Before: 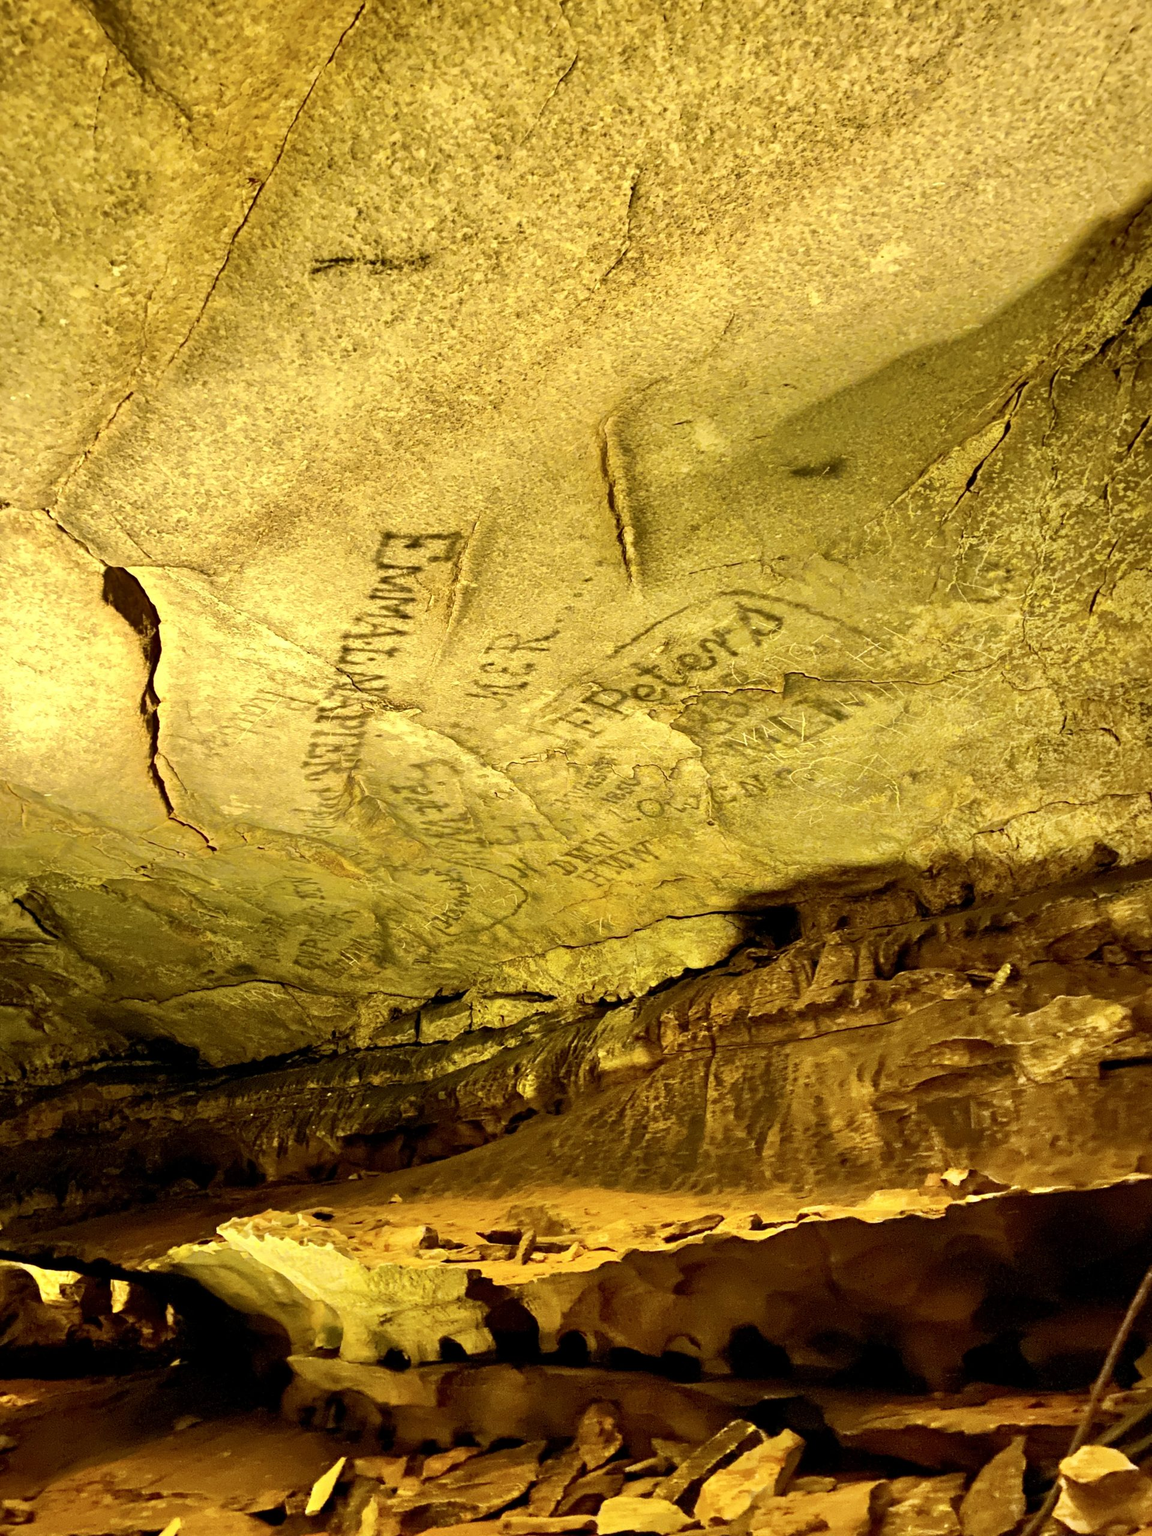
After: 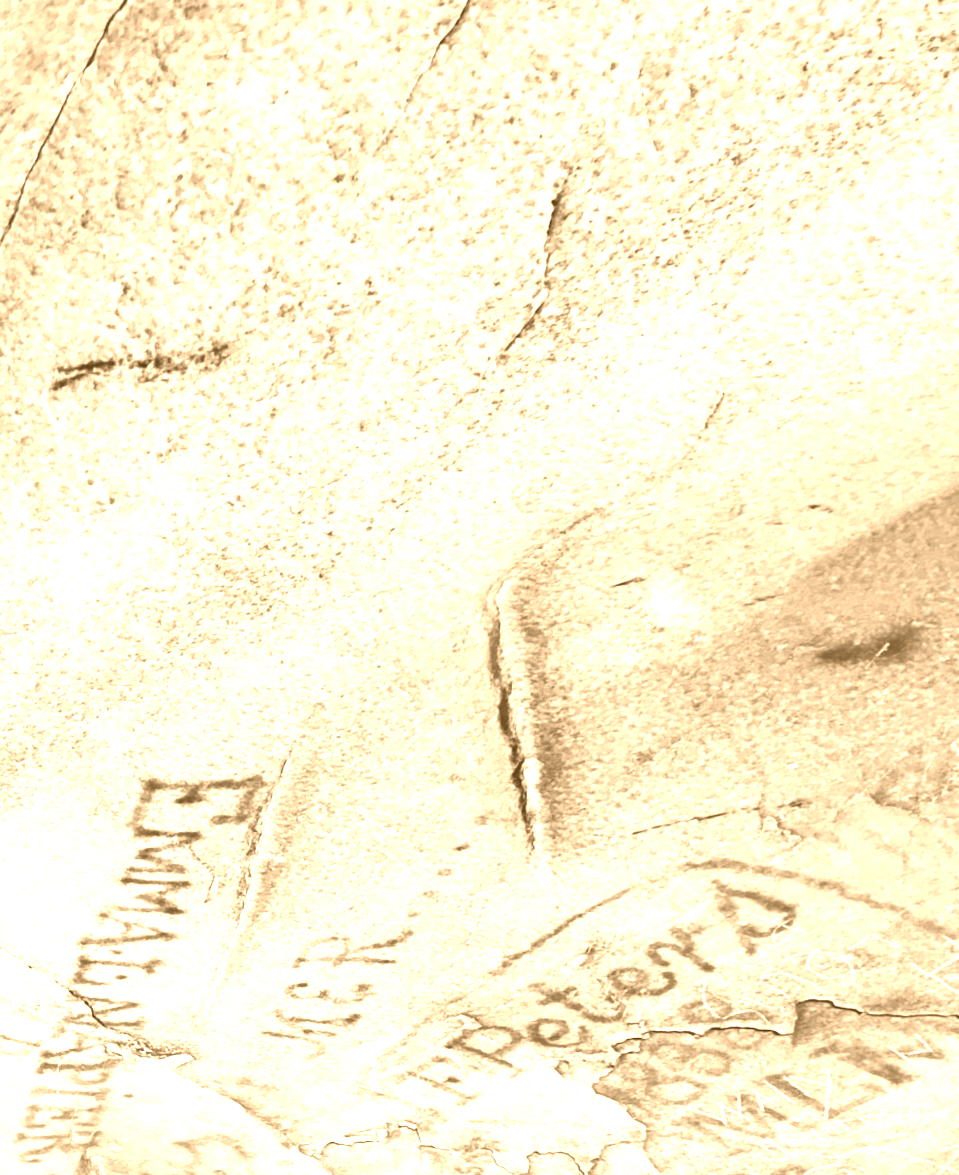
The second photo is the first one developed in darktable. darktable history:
crop: left 19.556%, right 30.401%, bottom 46.458%
colorize: hue 28.8°, source mix 100%
tone equalizer: -8 EV -0.417 EV, -7 EV -0.389 EV, -6 EV -0.333 EV, -5 EV -0.222 EV, -3 EV 0.222 EV, -2 EV 0.333 EV, -1 EV 0.389 EV, +0 EV 0.417 EV, edges refinement/feathering 500, mask exposure compensation -1.57 EV, preserve details no
rotate and perspective: rotation 1.69°, lens shift (vertical) -0.023, lens shift (horizontal) -0.291, crop left 0.025, crop right 0.988, crop top 0.092, crop bottom 0.842
rgb curve: mode RGB, independent channels
